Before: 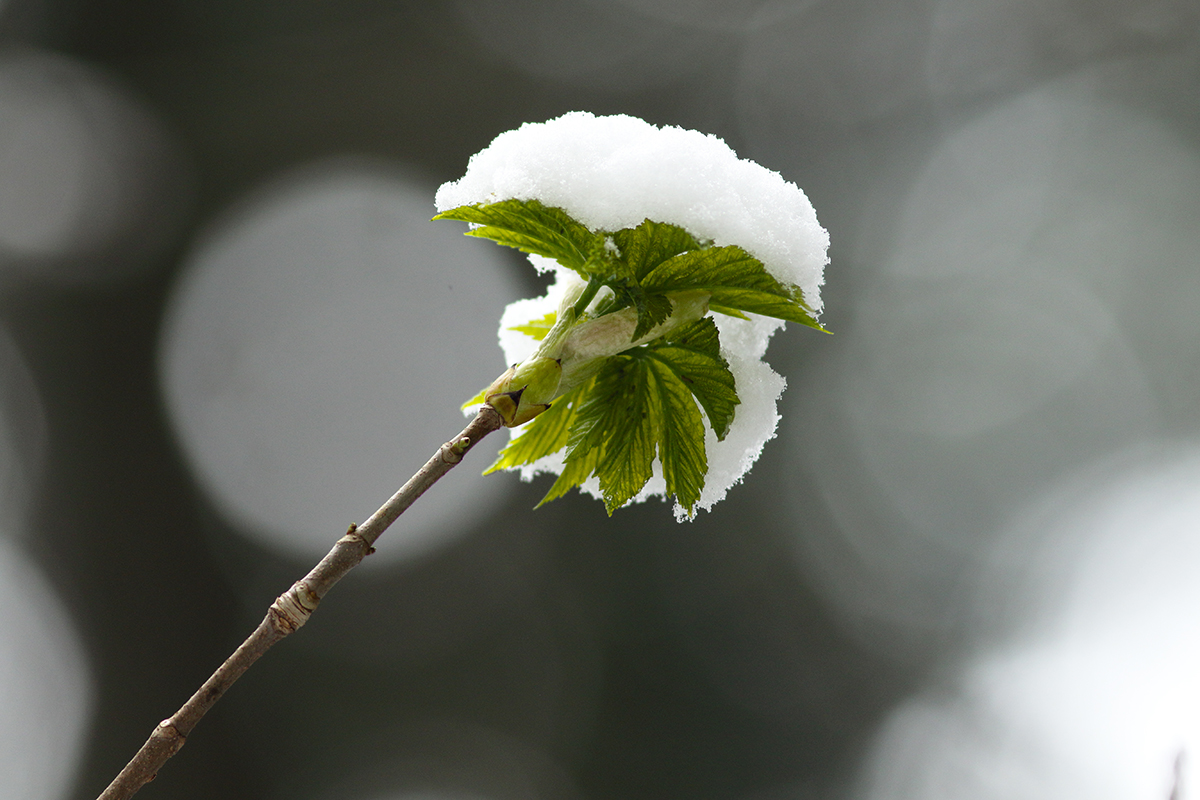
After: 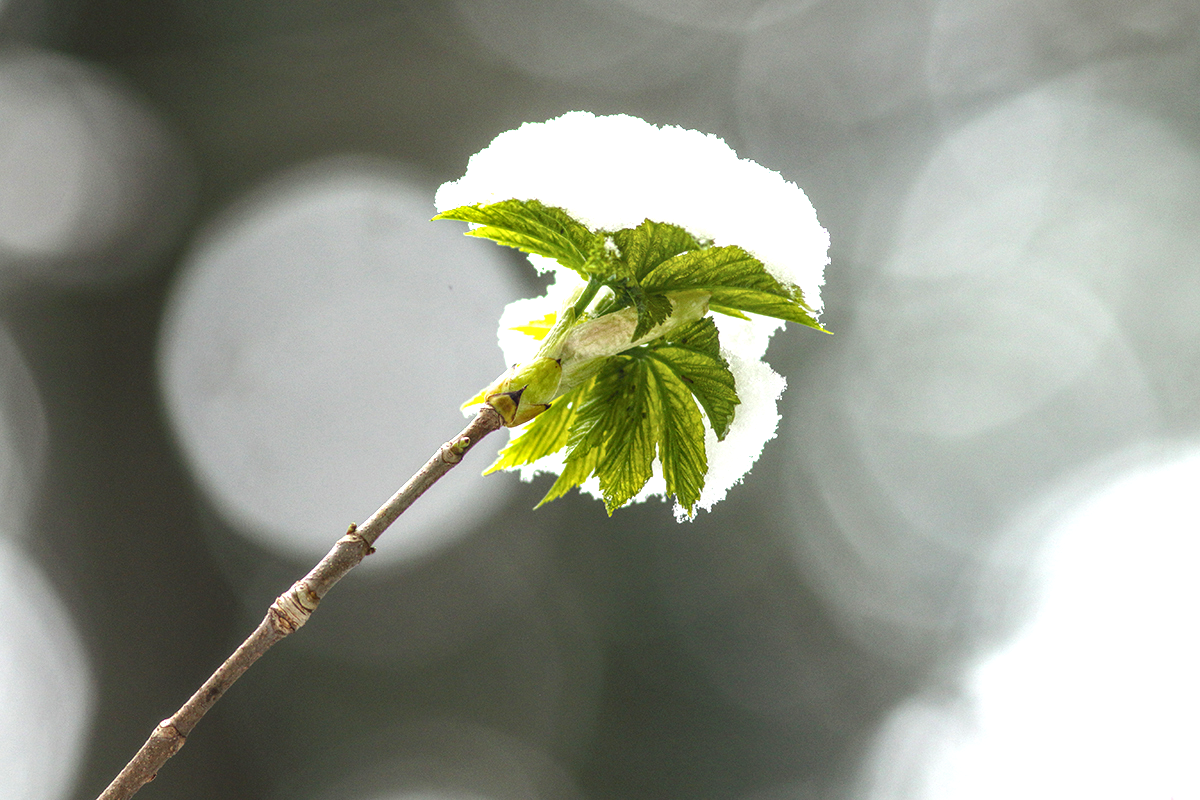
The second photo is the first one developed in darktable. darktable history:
local contrast: highlights 6%, shadows 7%, detail 133%
exposure: black level correction 0, exposure 1.105 EV, compensate highlight preservation false
